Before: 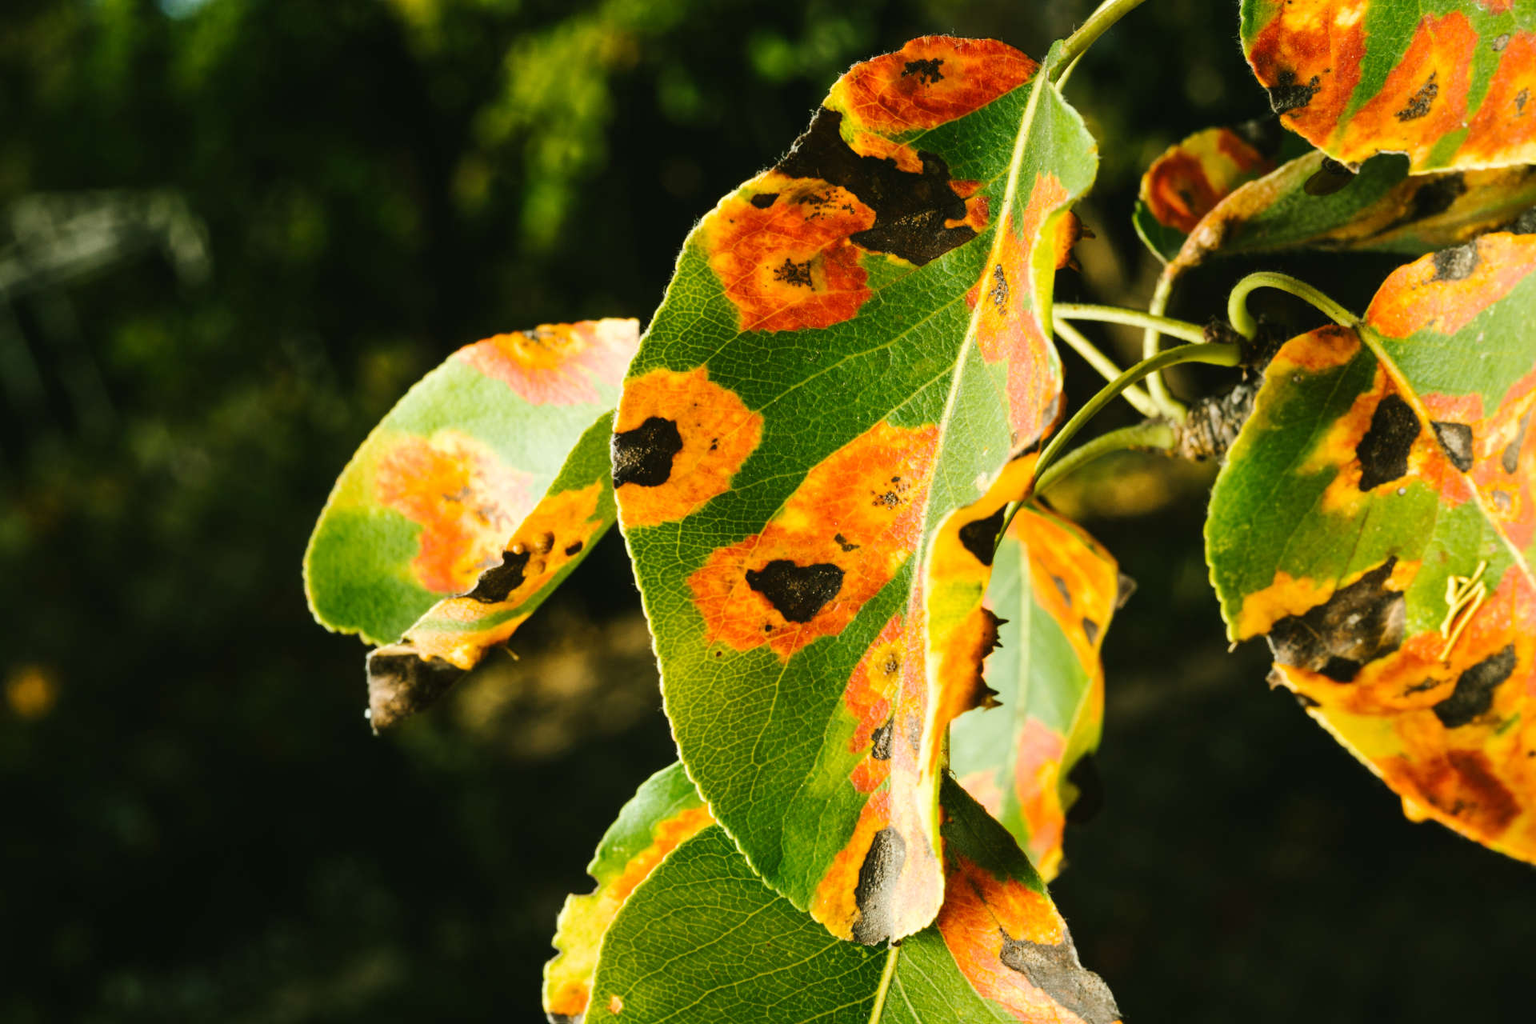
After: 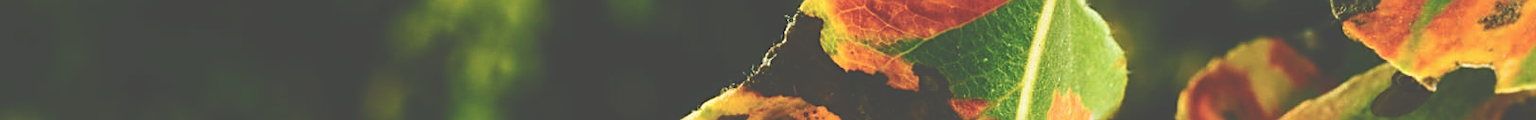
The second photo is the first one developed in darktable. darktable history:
exposure: black level correction -0.062, exposure -0.05 EV, compensate highlight preservation false
white balance: emerald 1
crop and rotate: left 9.644%, top 9.491%, right 6.021%, bottom 80.509%
velvia: strength 45%
sharpen: on, module defaults
